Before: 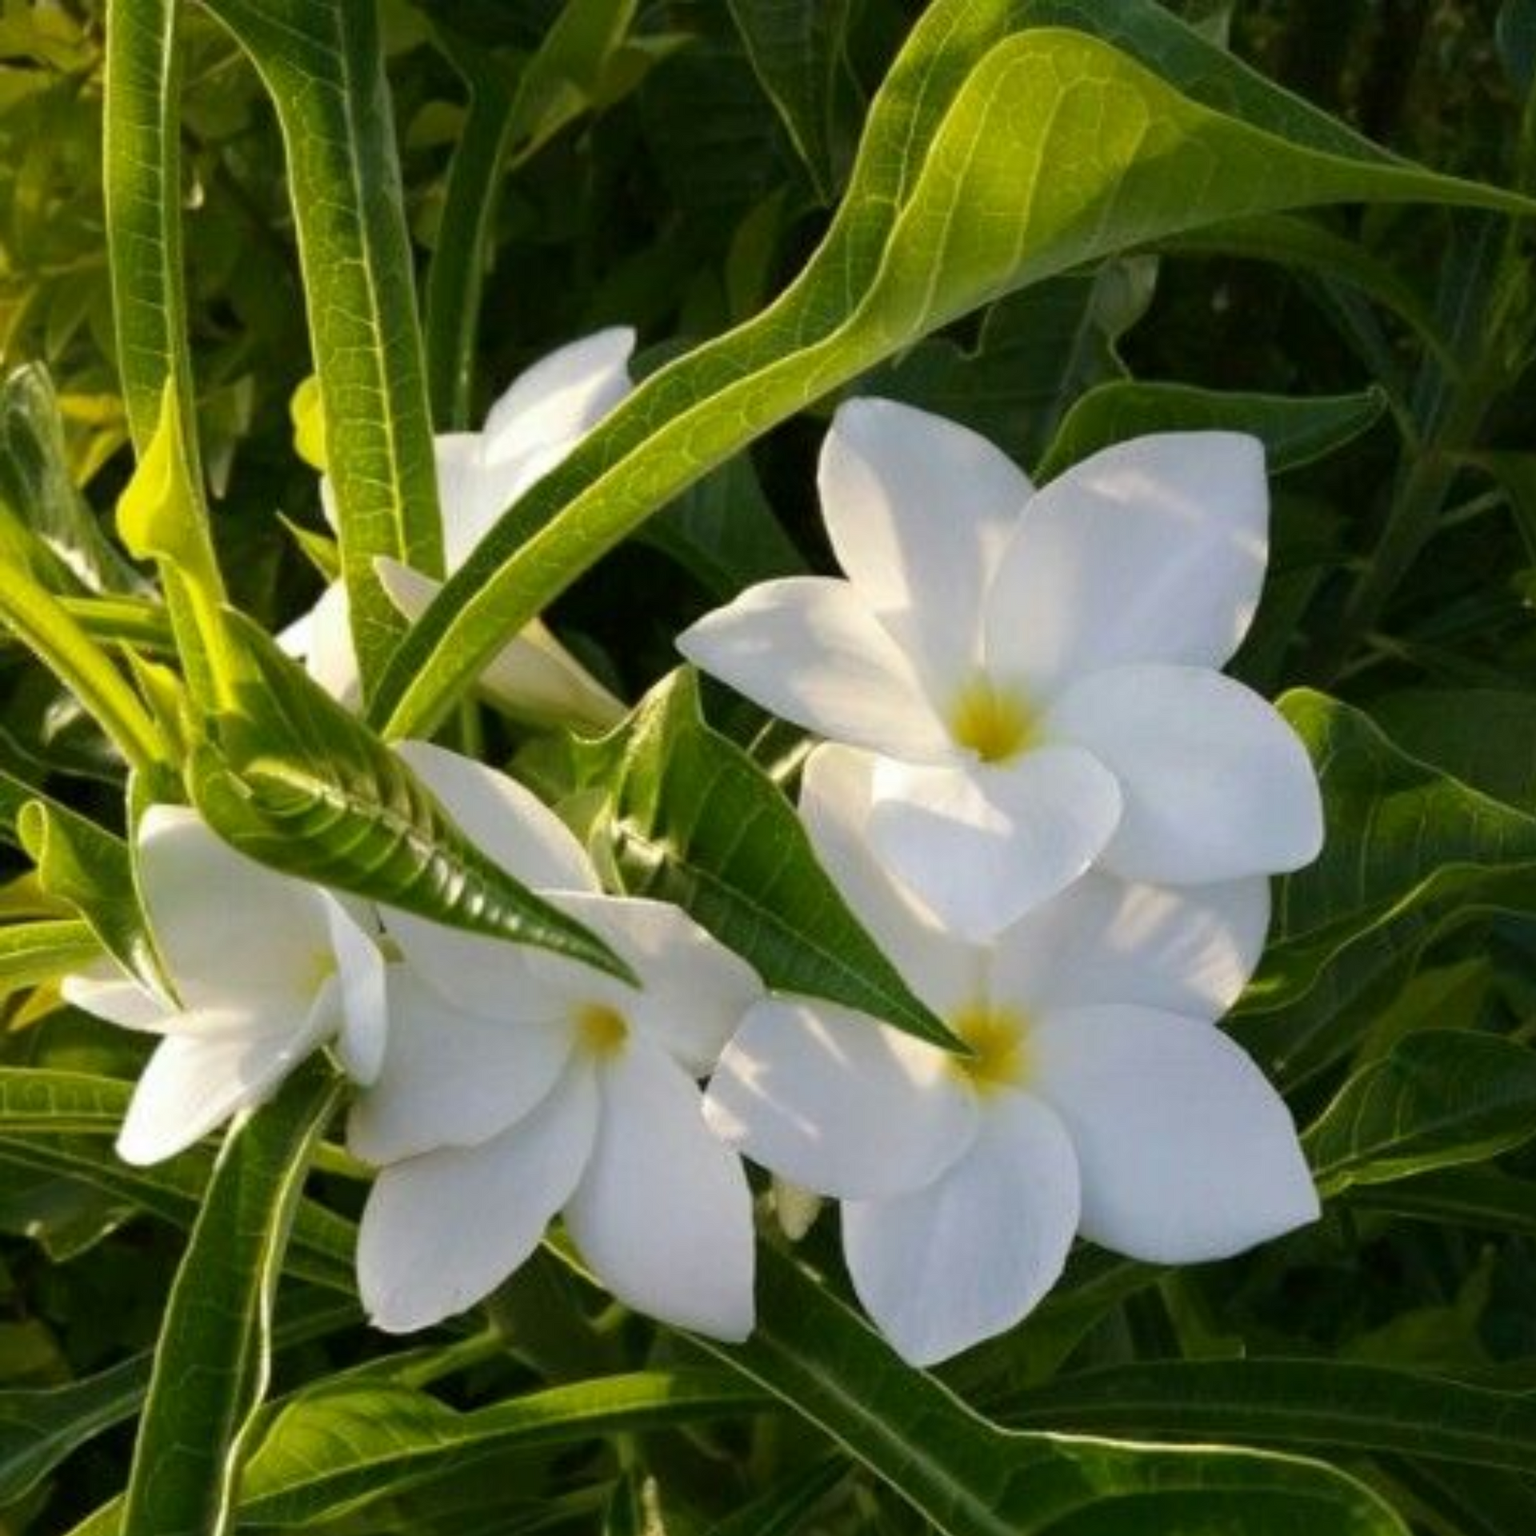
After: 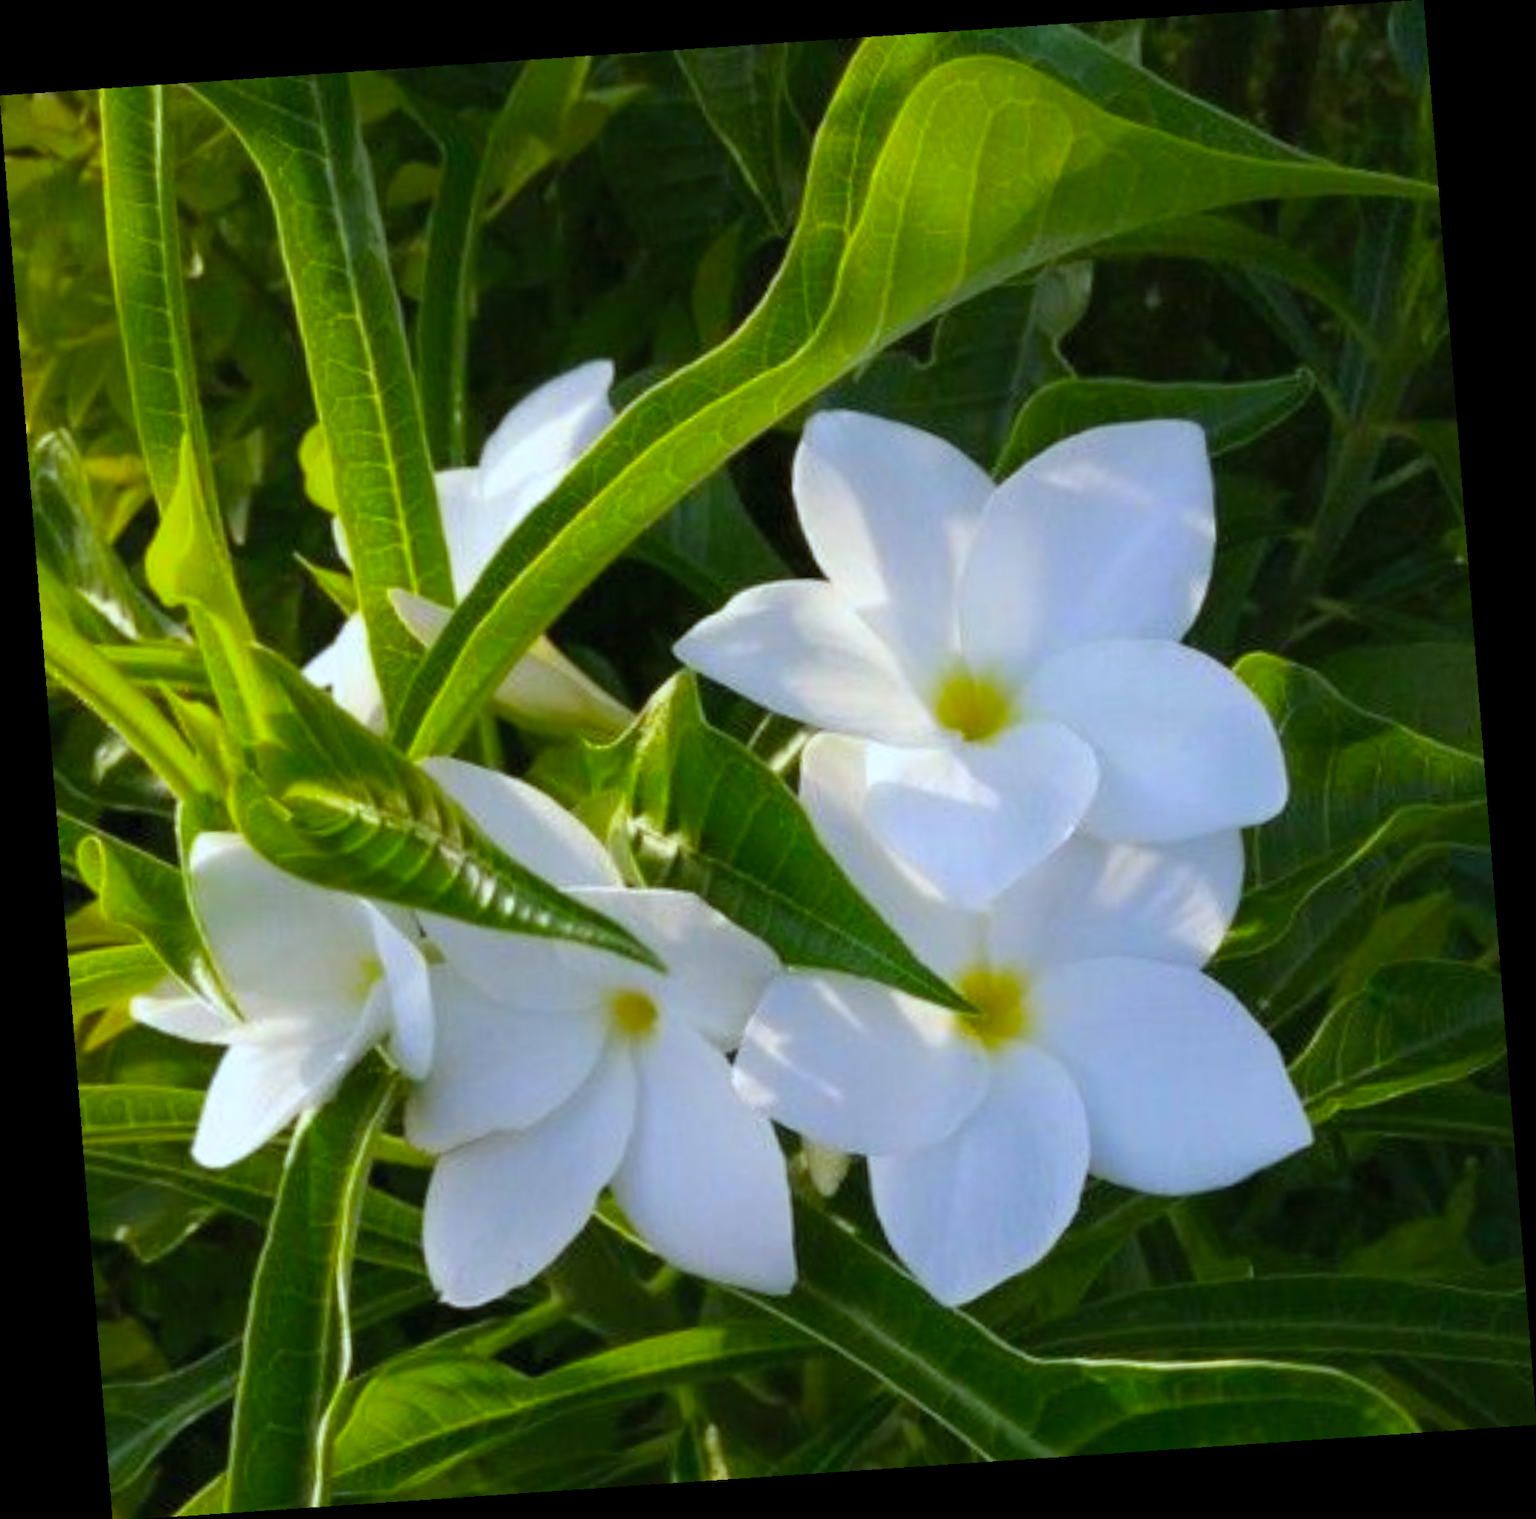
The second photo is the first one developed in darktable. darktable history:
contrast brightness saturation: contrast 0.03, brightness 0.06, saturation 0.13
rotate and perspective: rotation -4.2°, shear 0.006, automatic cropping off
white balance: red 0.931, blue 1.11
vibrance: vibrance 95.34%
